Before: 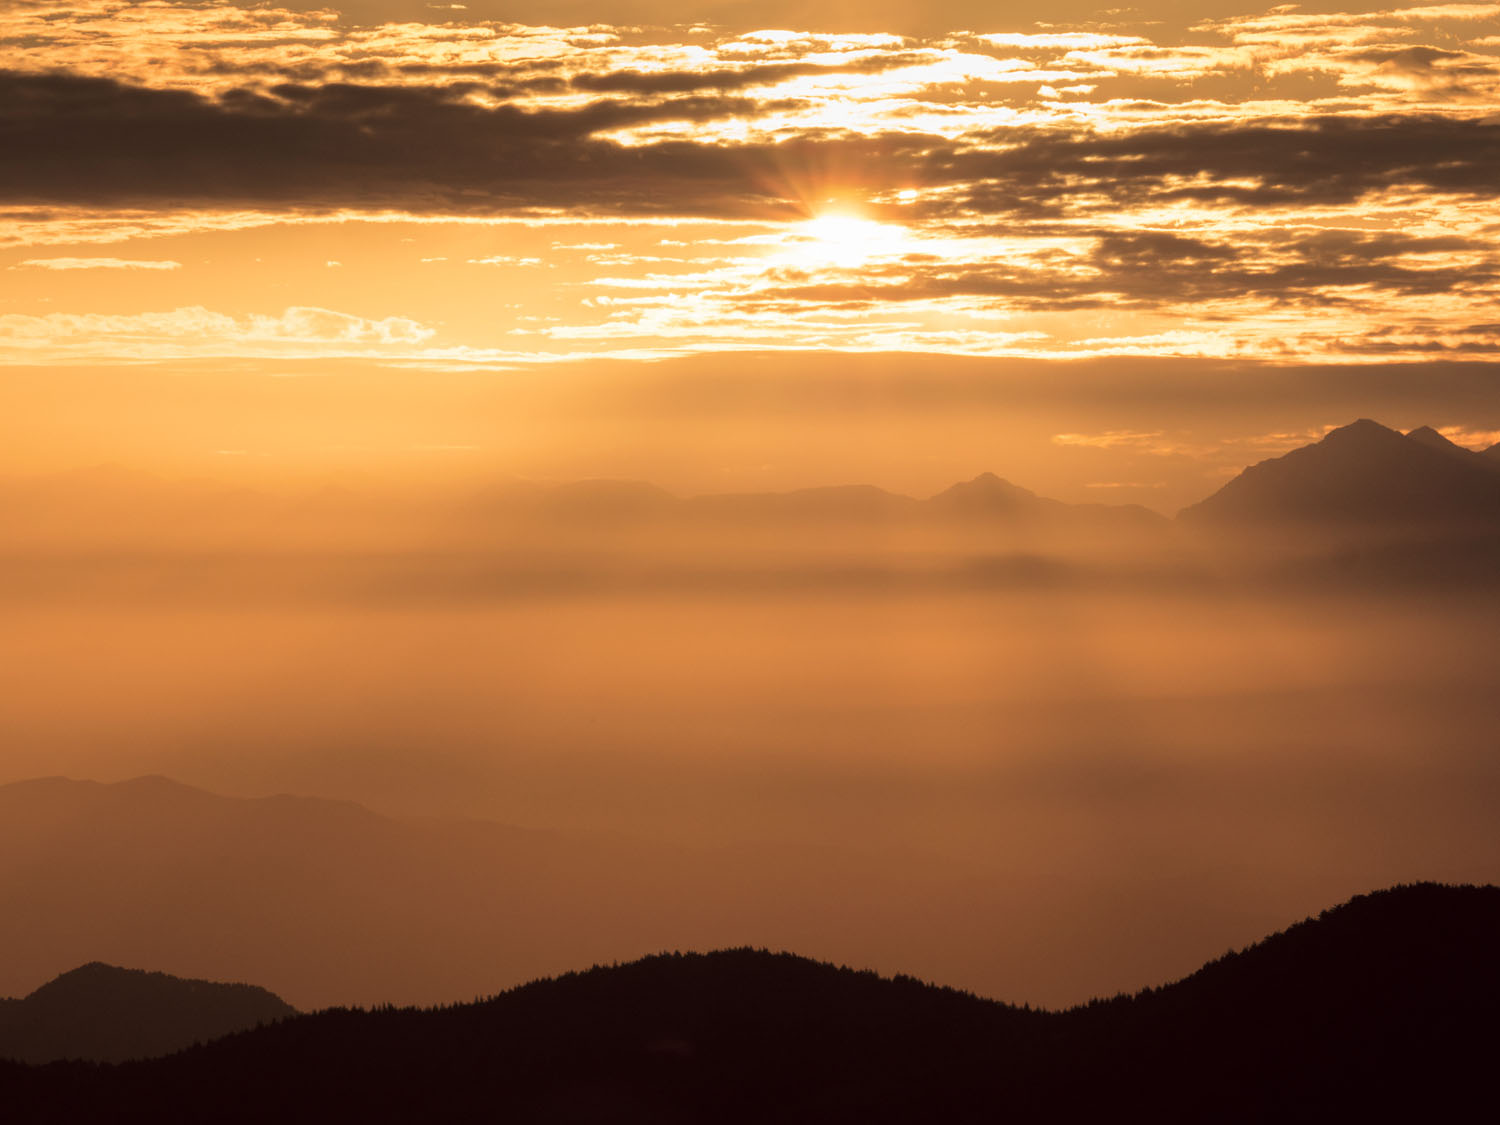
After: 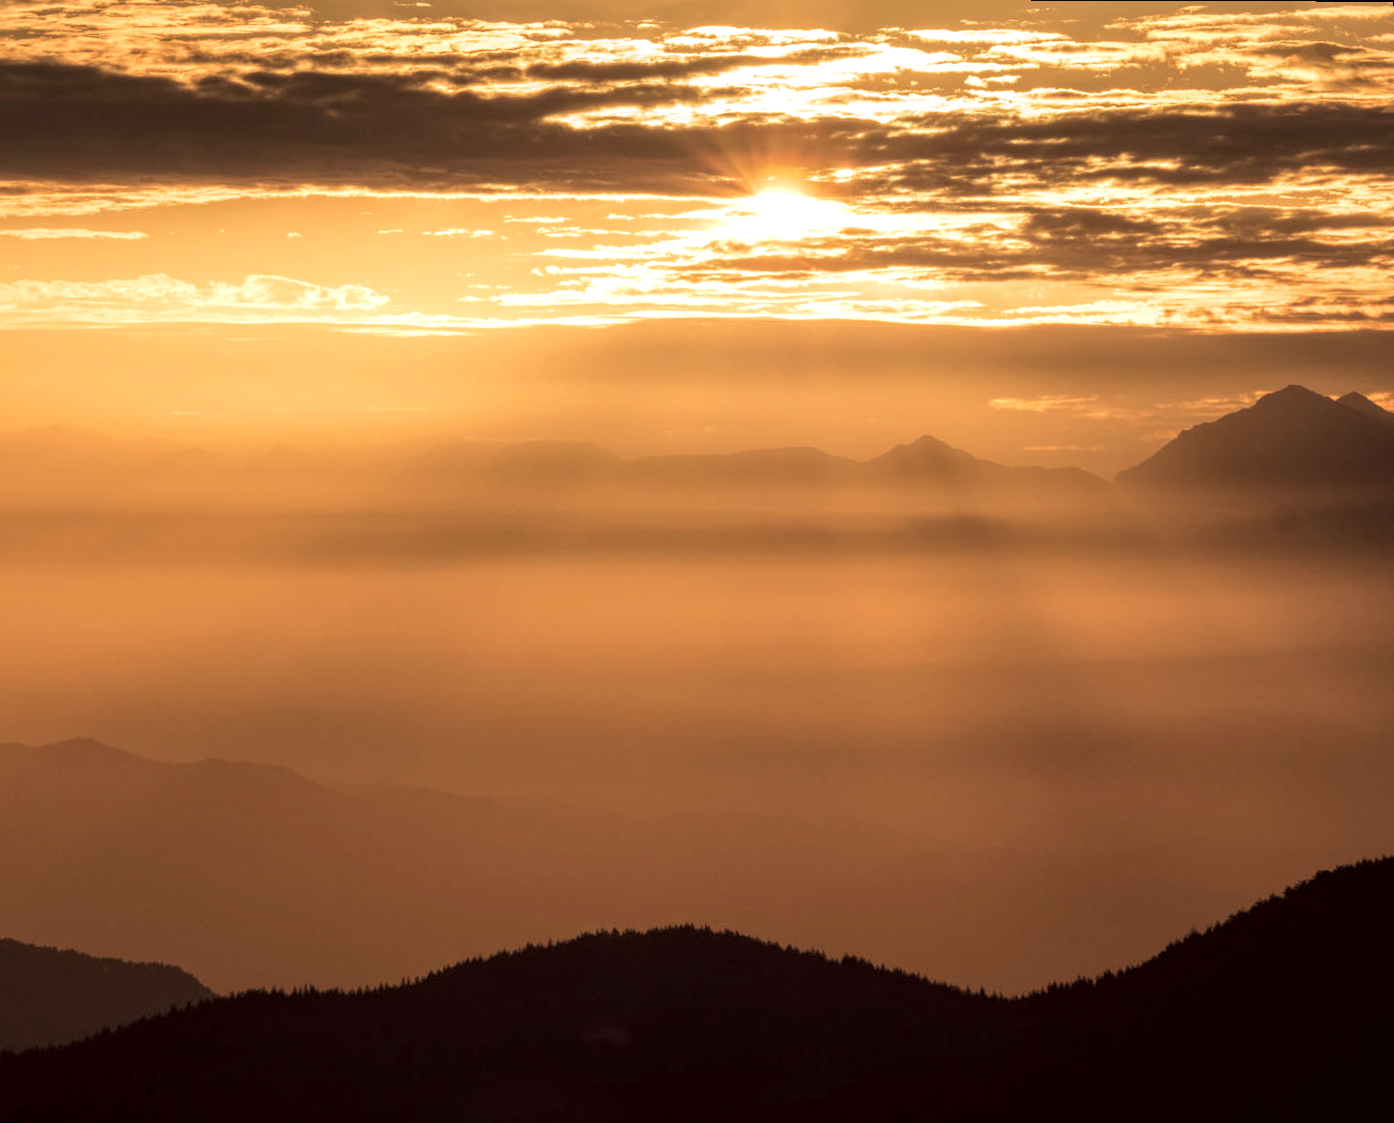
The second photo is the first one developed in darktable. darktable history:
rotate and perspective: rotation 0.215°, lens shift (vertical) -0.139, crop left 0.069, crop right 0.939, crop top 0.002, crop bottom 0.996
local contrast: highlights 99%, shadows 86%, detail 160%, midtone range 0.2
velvia: on, module defaults
